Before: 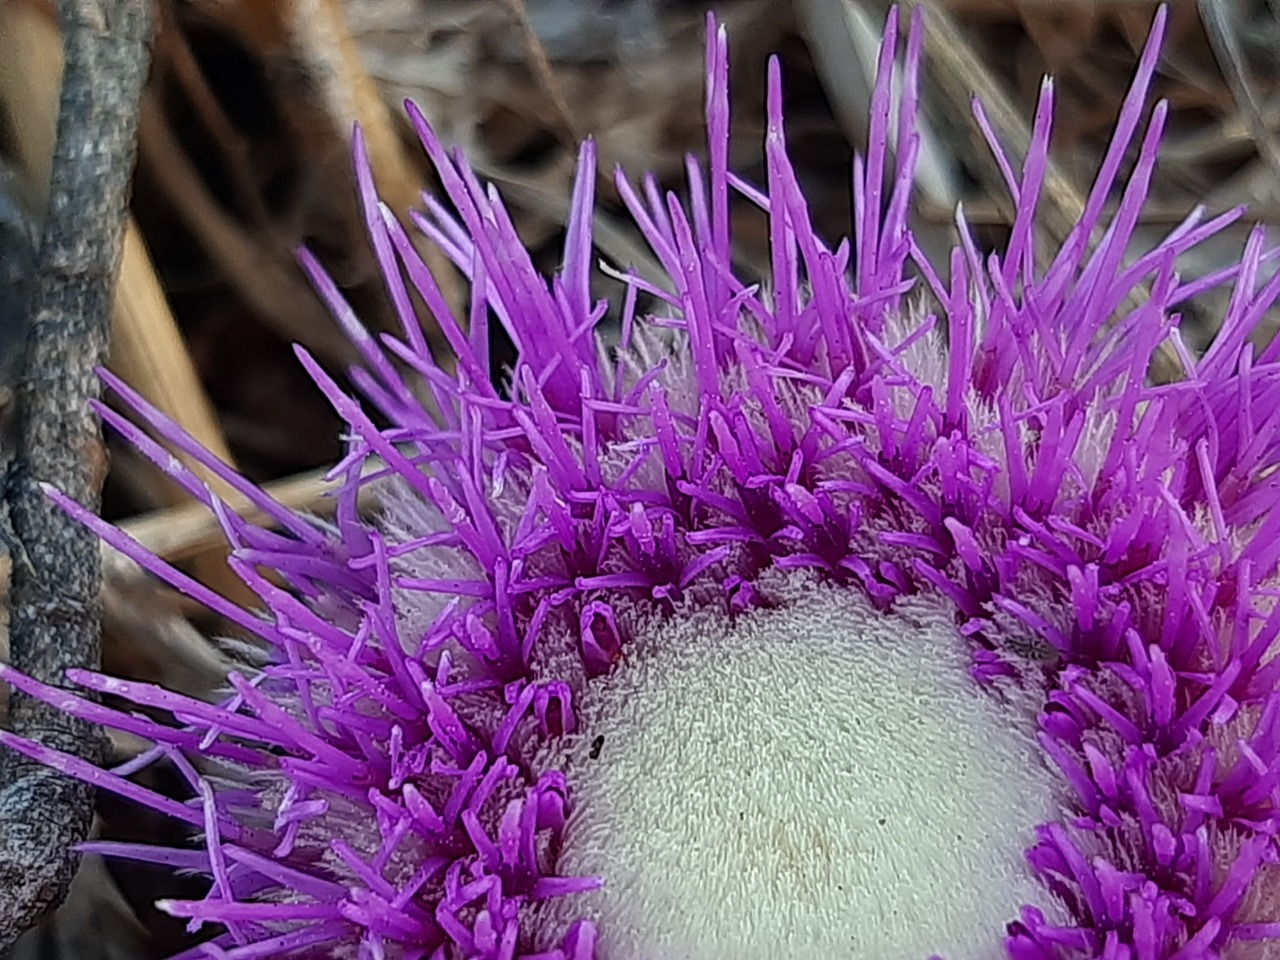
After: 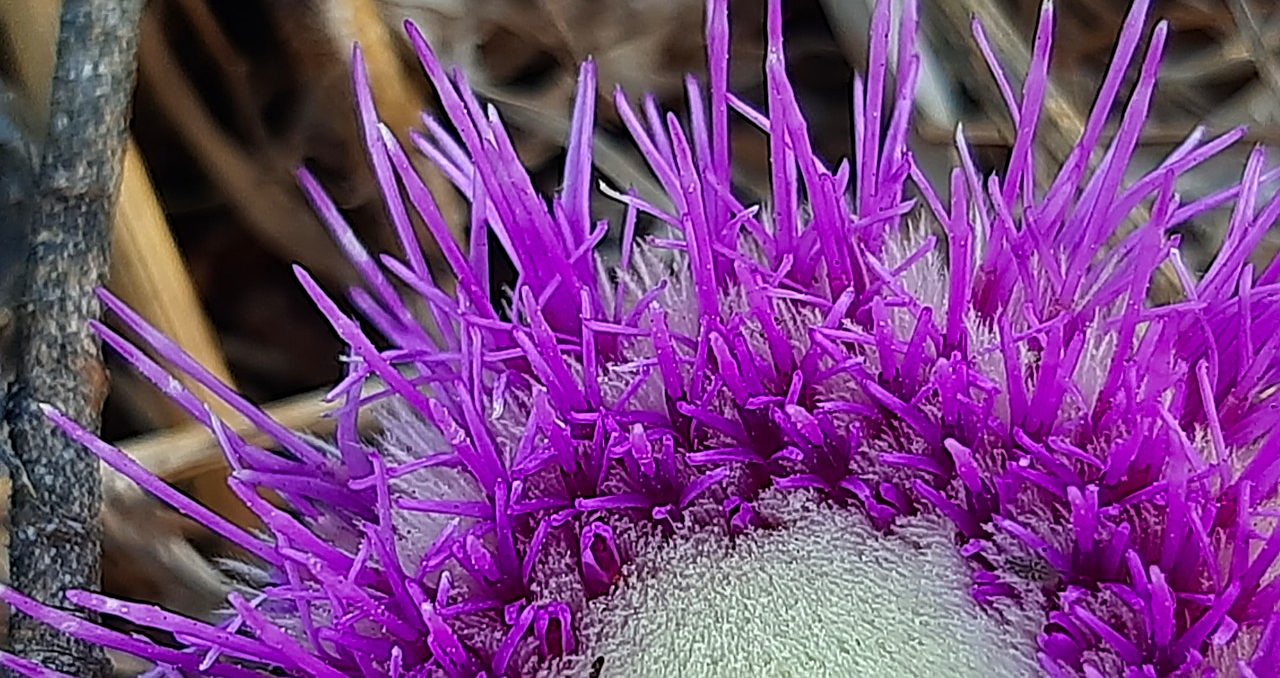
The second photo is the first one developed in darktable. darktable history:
color balance rgb: perceptual saturation grading › global saturation 20%, global vibrance 20%
crop and rotate: top 8.293%, bottom 20.996%
sharpen: on, module defaults
